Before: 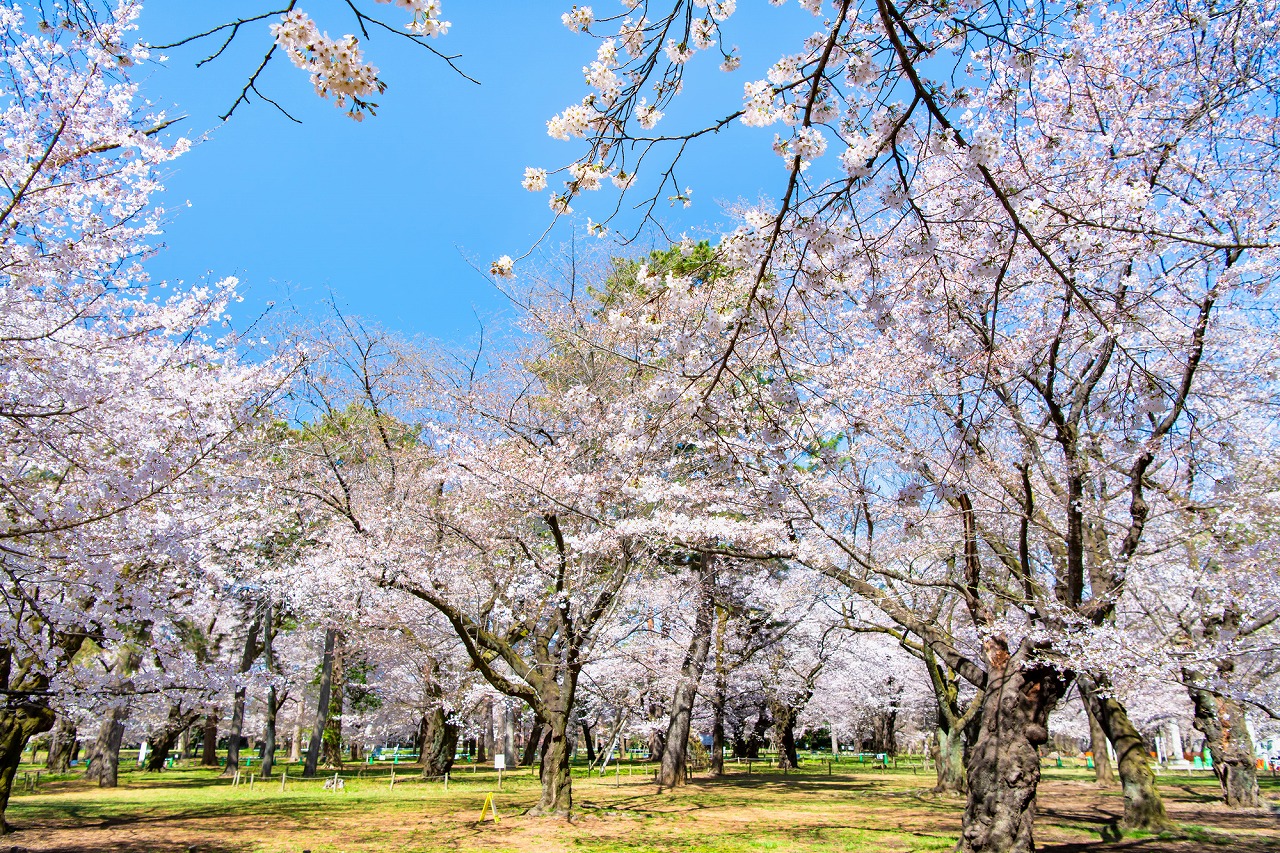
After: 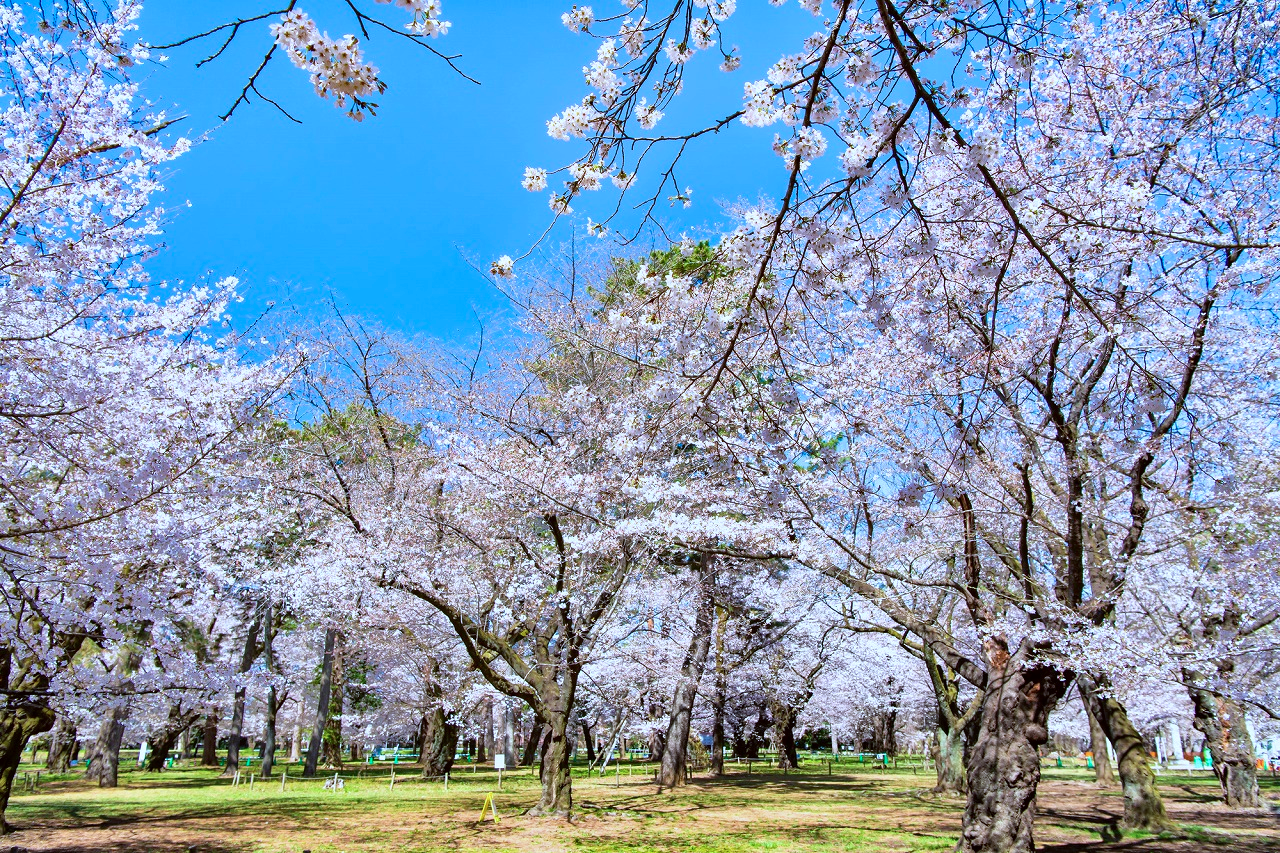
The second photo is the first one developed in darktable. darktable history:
color correction: highlights a* -2.9, highlights b* -2.37, shadows a* 2.25, shadows b* 2.81
color calibration: illuminant as shot in camera, x 0.37, y 0.382, temperature 4317.24 K
shadows and highlights: low approximation 0.01, soften with gaussian
